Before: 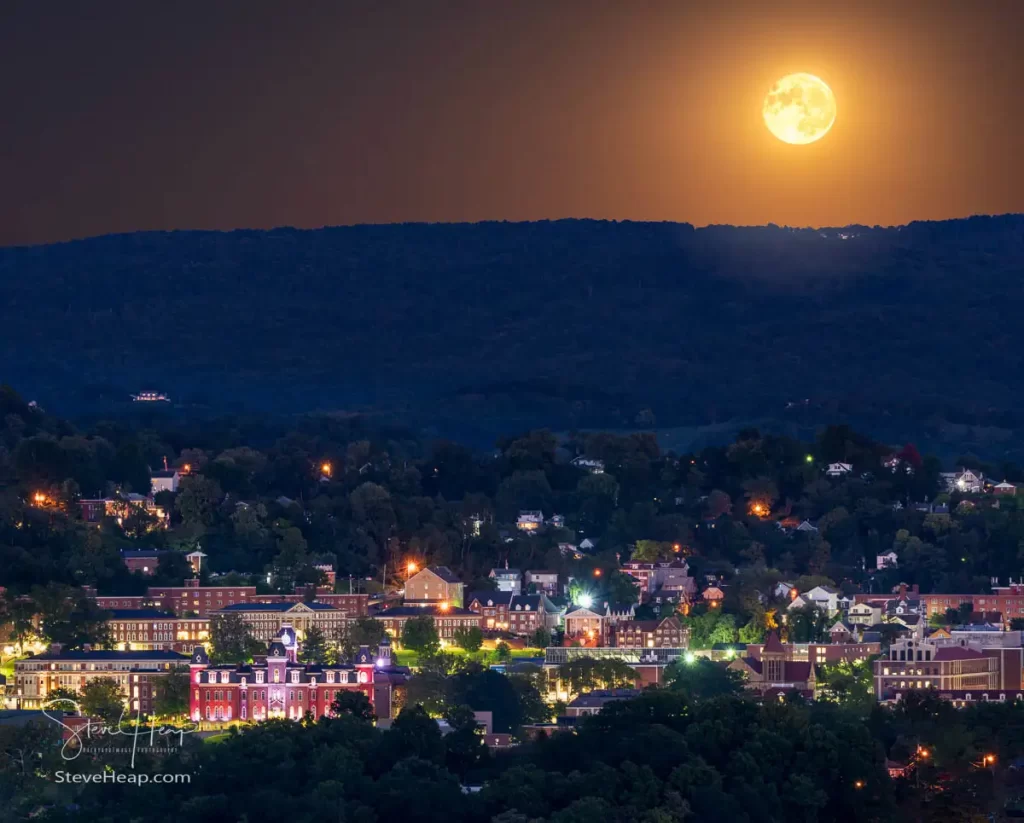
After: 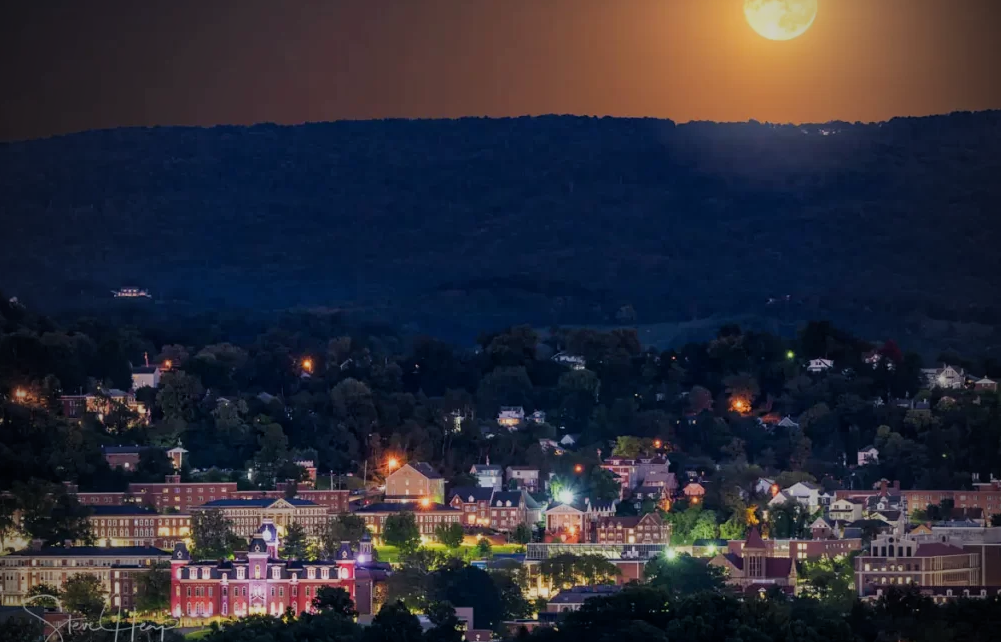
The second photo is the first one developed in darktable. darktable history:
crop and rotate: left 1.94%, top 12.751%, right 0.251%, bottom 9.125%
filmic rgb: black relative exposure -8.02 EV, white relative exposure 4.03 EV, hardness 4.13, contrast 0.922
vignetting: fall-off start 96.23%, fall-off radius 100.47%, brightness -0.69, width/height ratio 0.612
